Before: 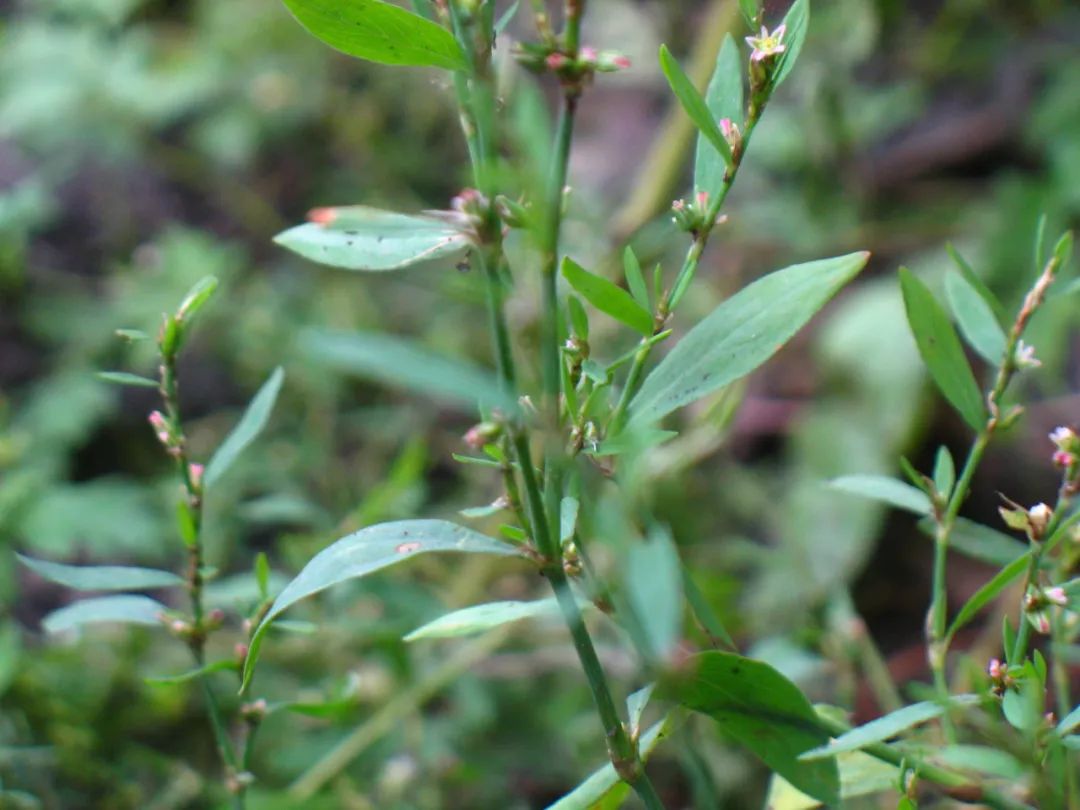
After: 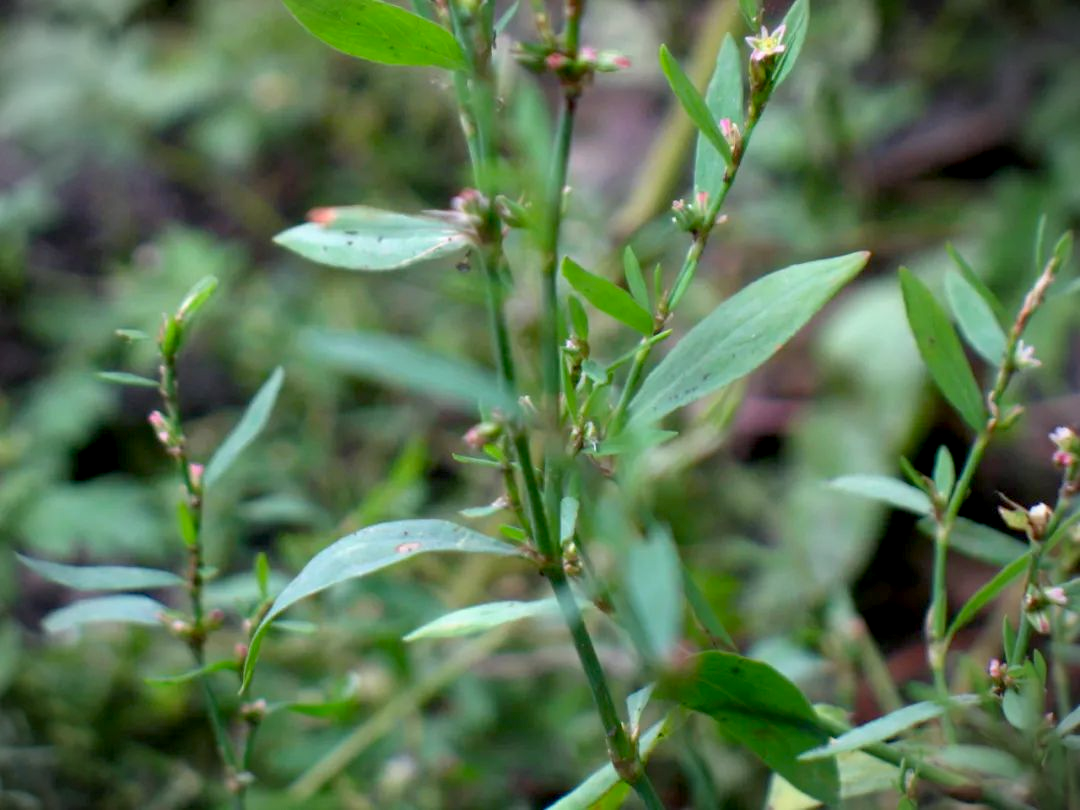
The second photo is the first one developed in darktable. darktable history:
vignetting: fall-off start 88.71%, fall-off radius 44.08%, width/height ratio 1.153
exposure: black level correction 0.01, exposure 0.01 EV, compensate exposure bias true, compensate highlight preservation false
